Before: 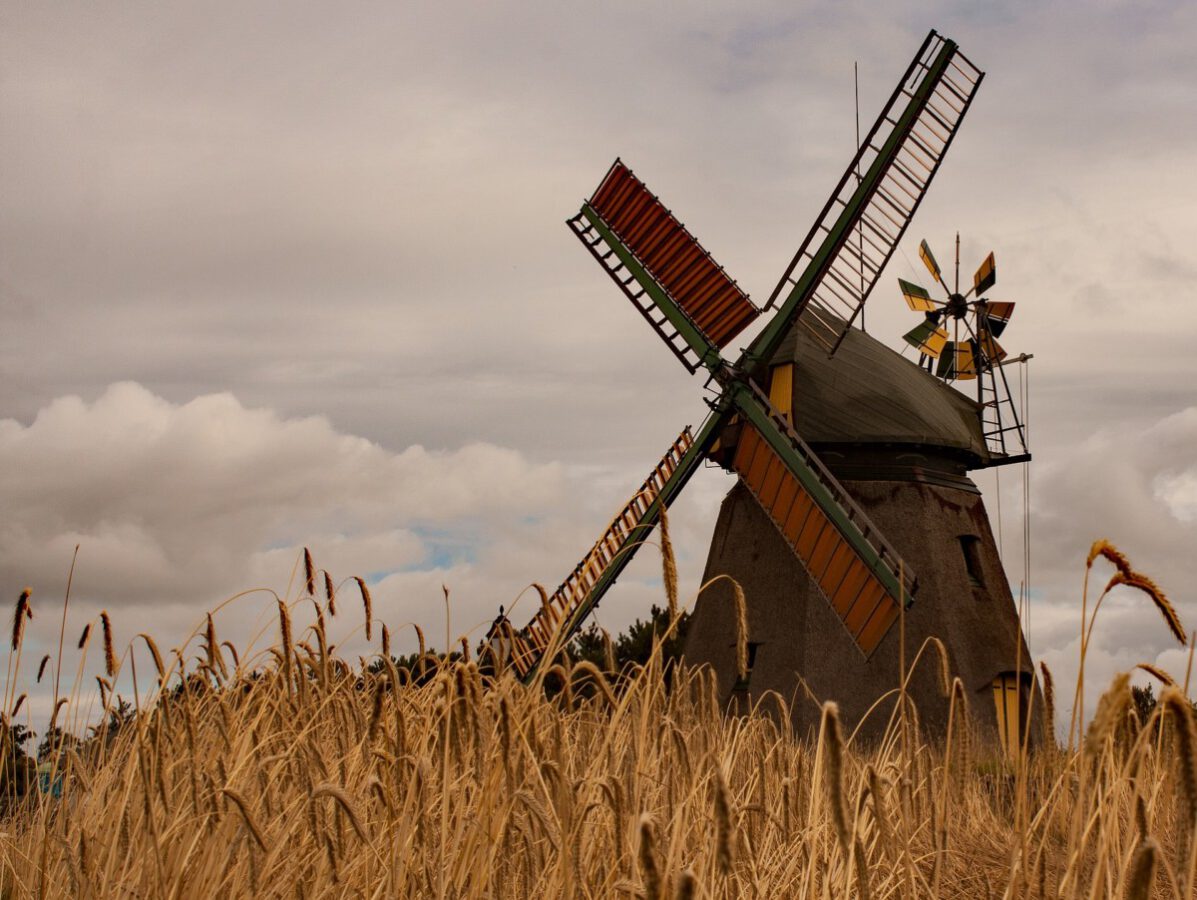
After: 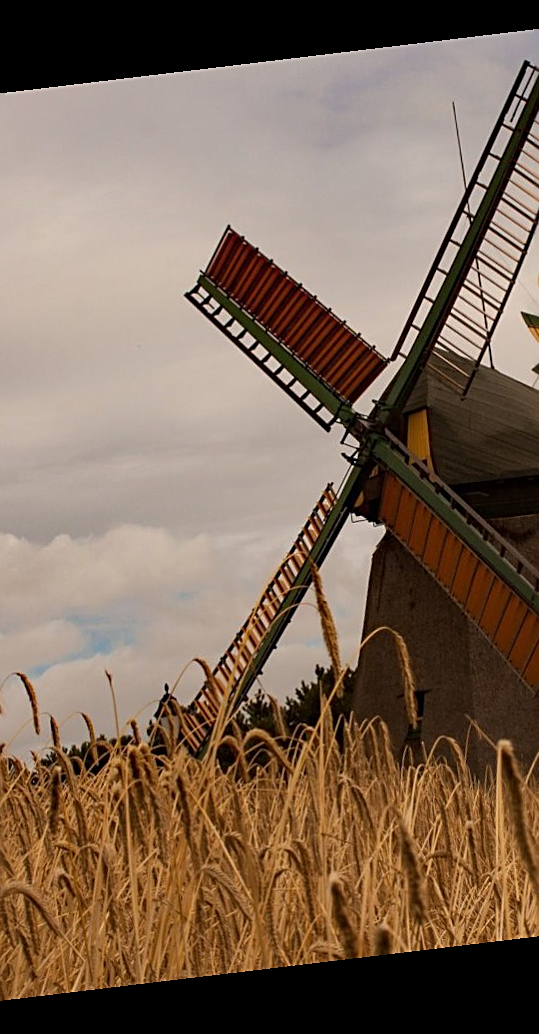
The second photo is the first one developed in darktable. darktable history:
rotate and perspective: rotation -6.83°, automatic cropping off
crop: left 31.229%, right 27.105%
sharpen: on, module defaults
